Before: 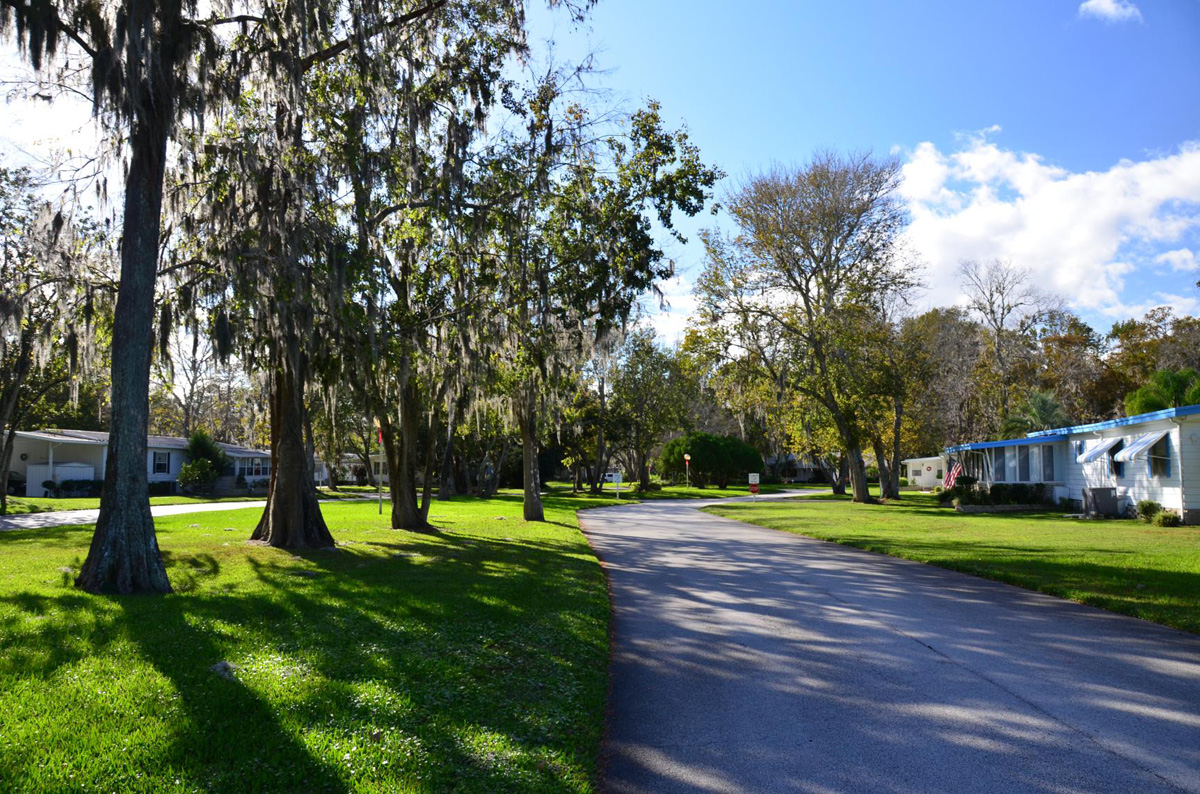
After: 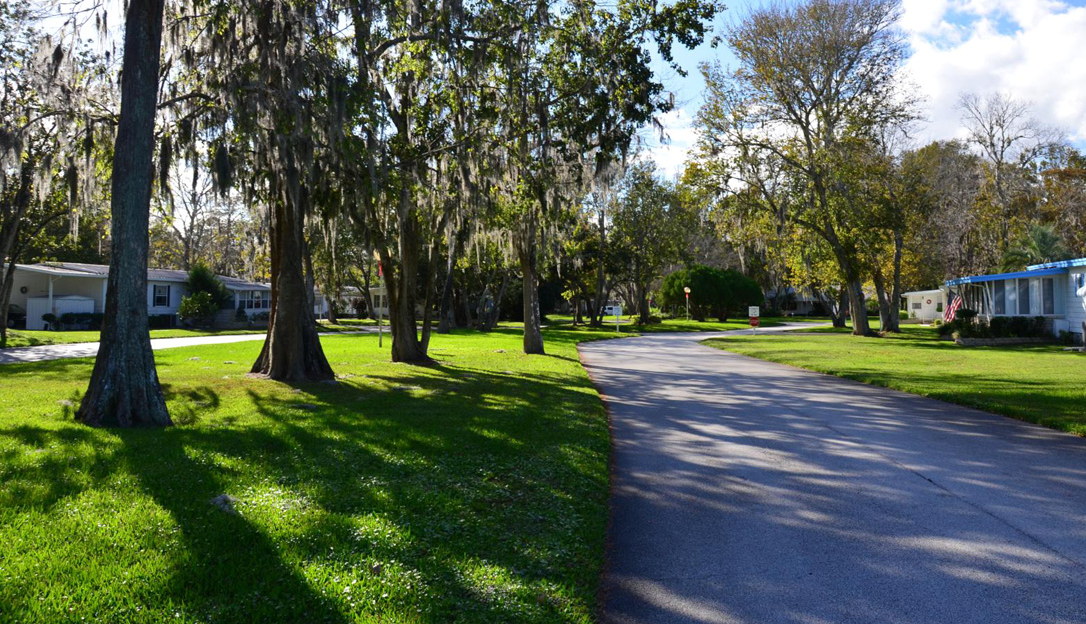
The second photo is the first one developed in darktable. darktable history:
crop: top 21.093%, right 9.421%, bottom 0.236%
tone equalizer: edges refinement/feathering 500, mask exposure compensation -1.57 EV, preserve details guided filter
